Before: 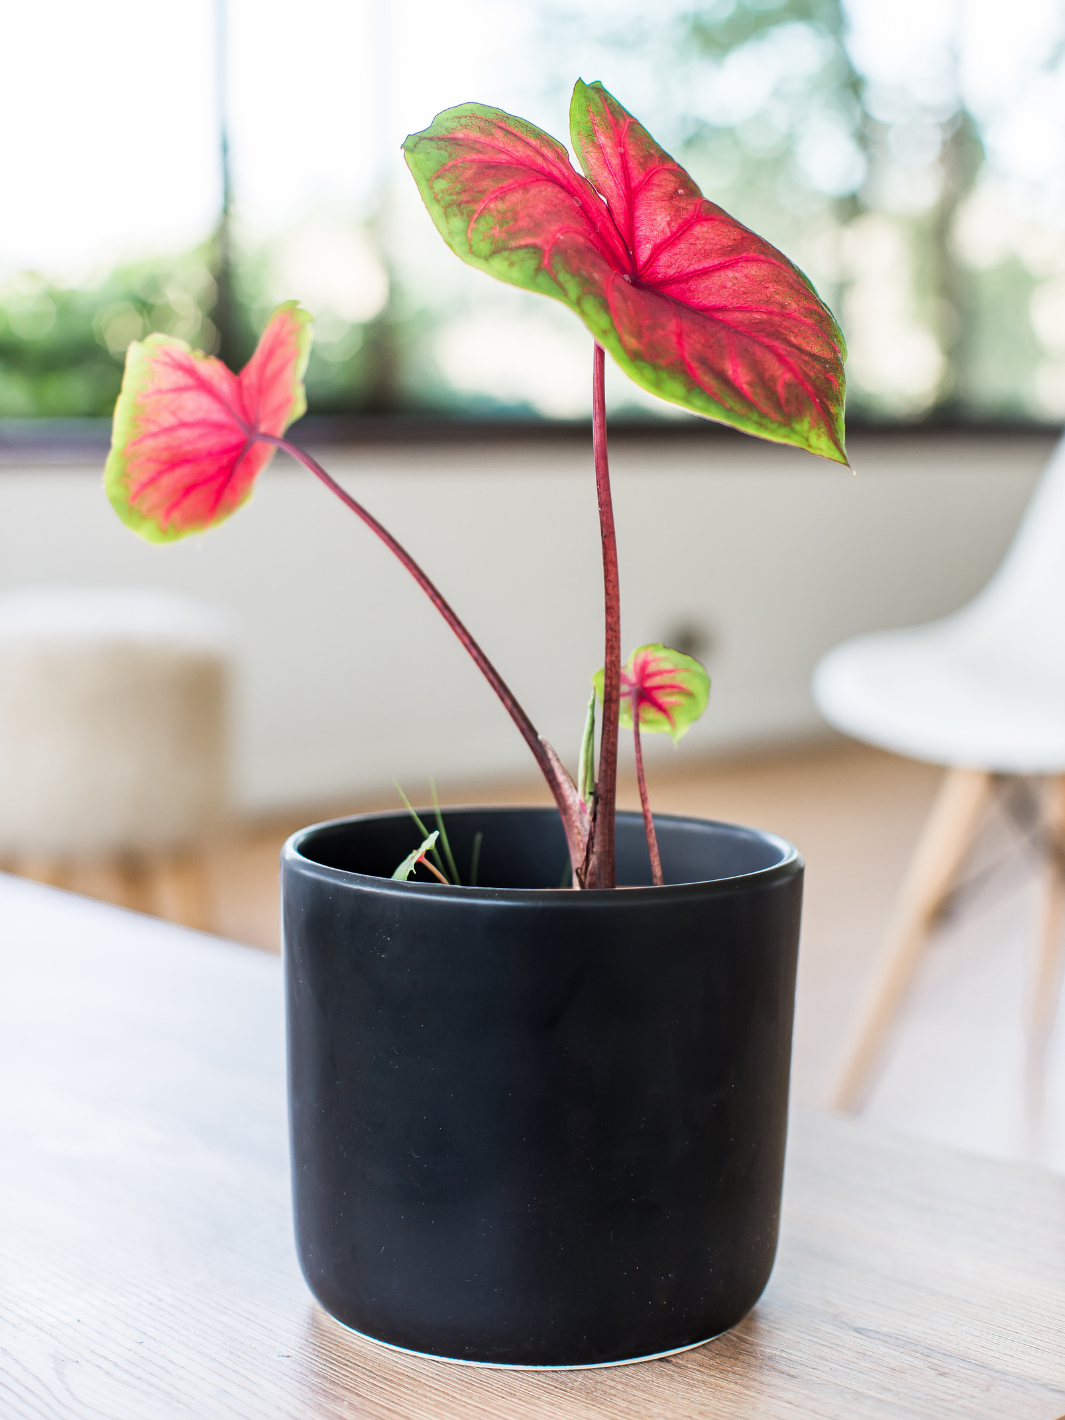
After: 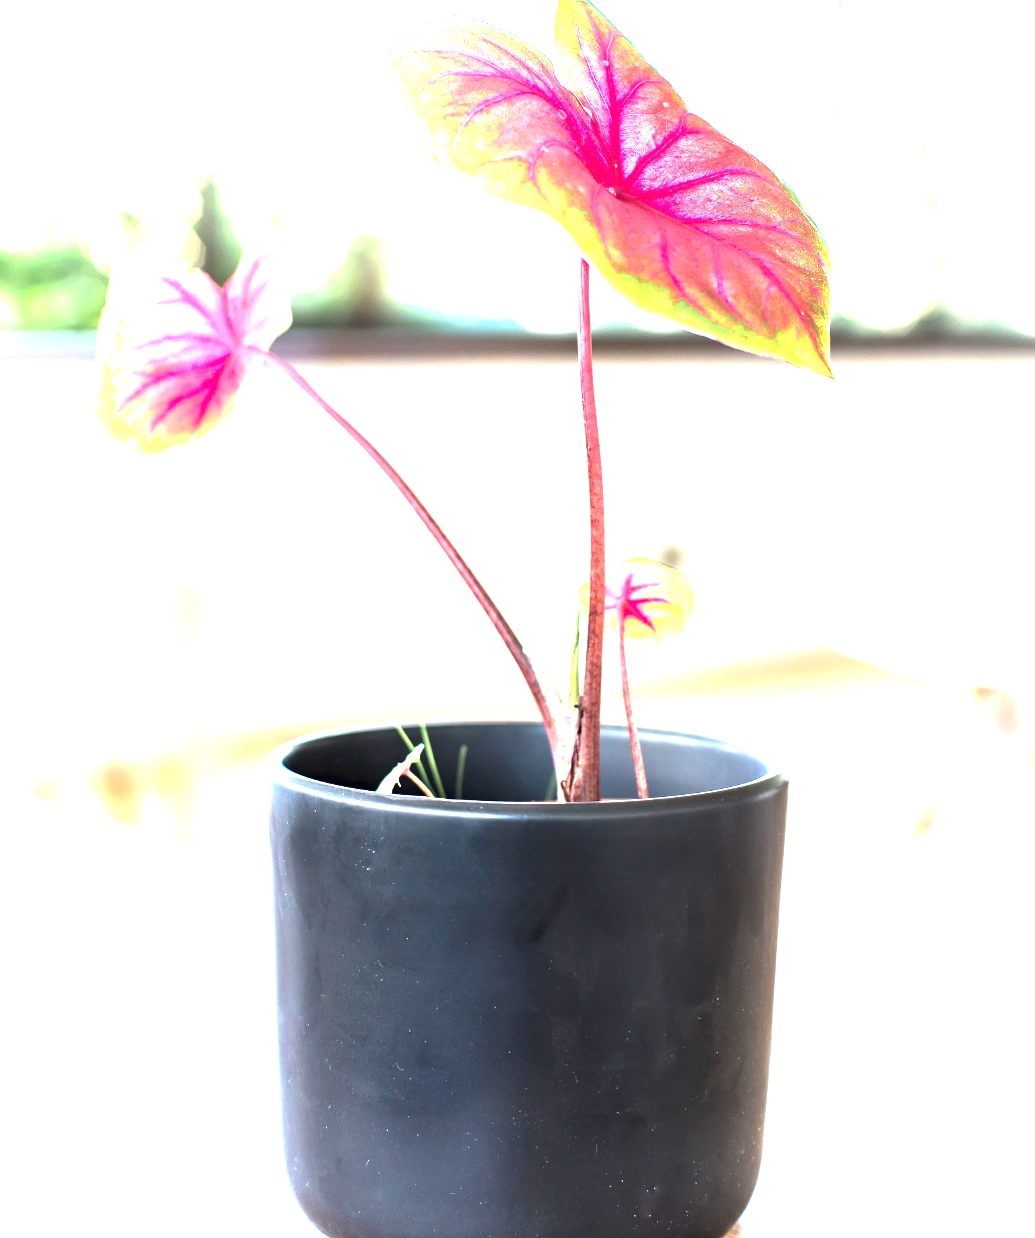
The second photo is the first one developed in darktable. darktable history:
crop: left 1.43%, top 6.145%, right 1.344%, bottom 6.641%
exposure: exposure 2.274 EV, compensate exposure bias true, compensate highlight preservation false
